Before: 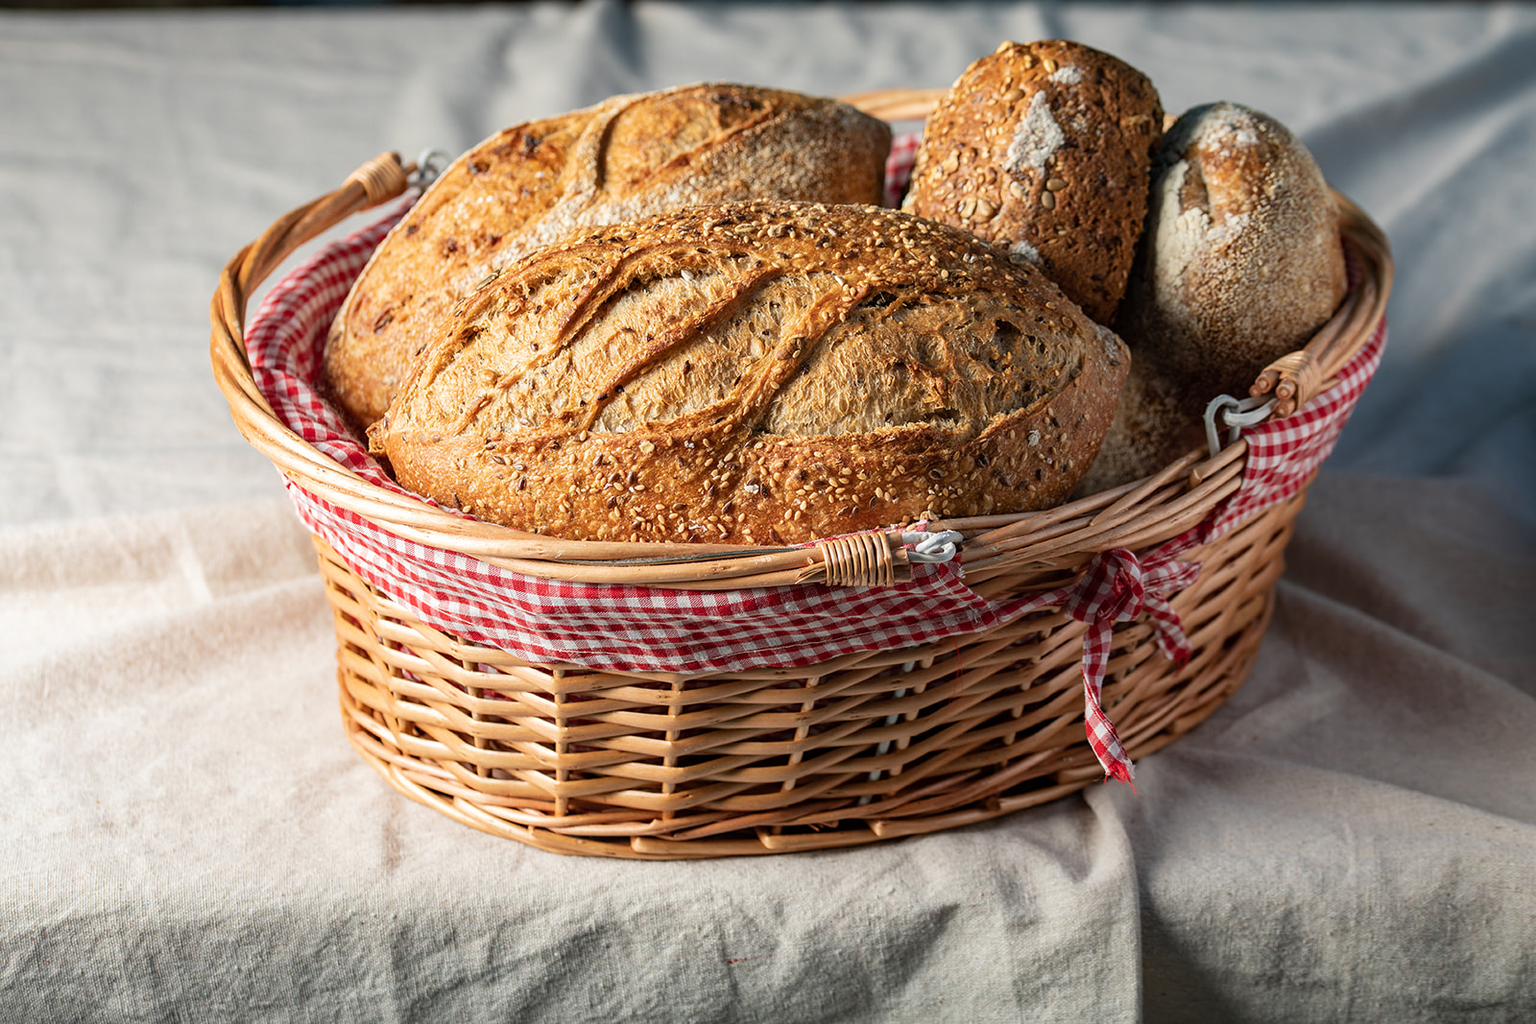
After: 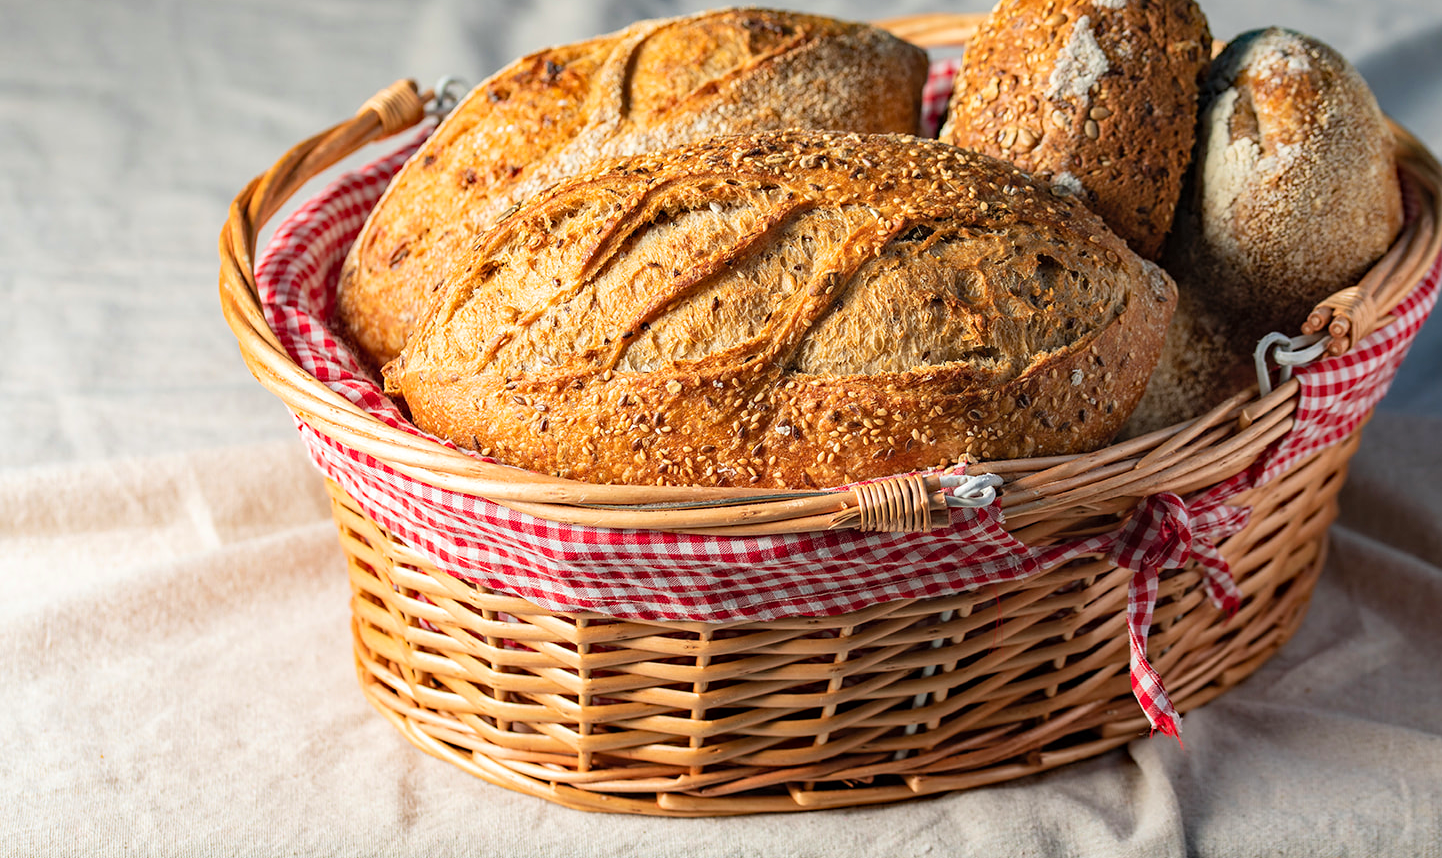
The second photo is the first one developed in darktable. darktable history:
crop: top 7.482%, right 9.813%, bottom 12.056%
contrast brightness saturation: contrast 0.074, brightness 0.08, saturation 0.182
color correction: highlights a* -0.093, highlights b* 0.147
haze removal: compatibility mode true, adaptive false
